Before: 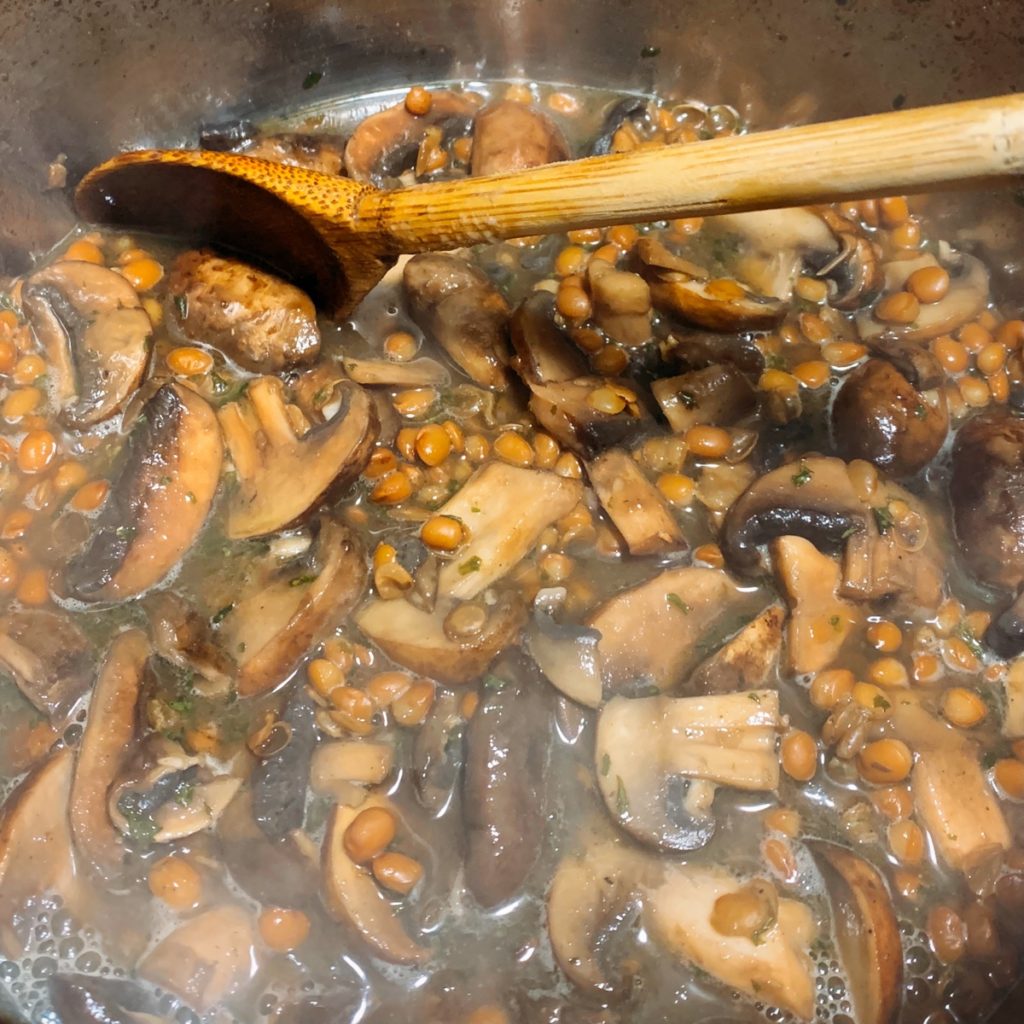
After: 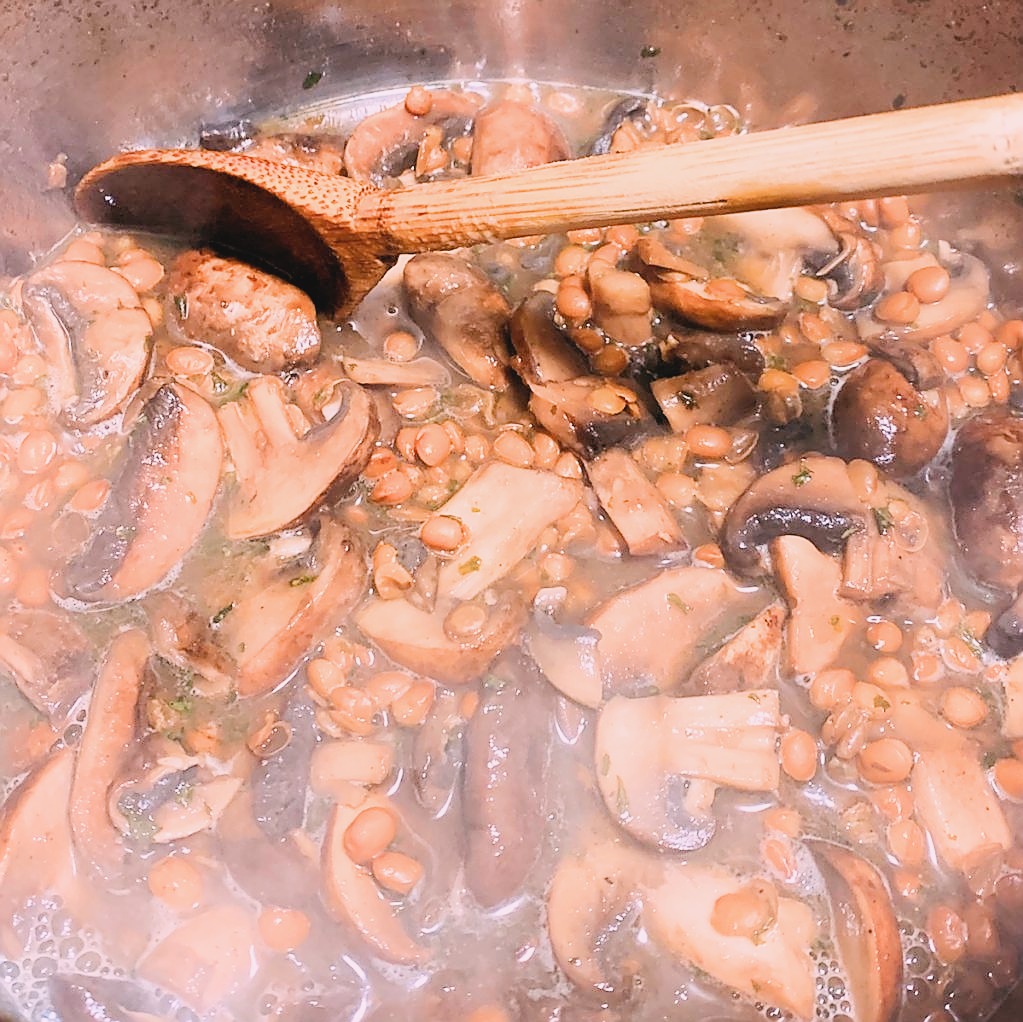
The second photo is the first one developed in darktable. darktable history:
crop: top 0.05%, bottom 0.098%
filmic rgb: black relative exposure -7.65 EV, white relative exposure 4.56 EV, hardness 3.61
contrast brightness saturation: contrast -0.1, saturation -0.1
exposure: black level correction 0, exposure 1.2 EV, compensate exposure bias true, compensate highlight preservation false
shadows and highlights: shadows 0, highlights 40
white balance: red 1.188, blue 1.11
sharpen: radius 1.4, amount 1.25, threshold 0.7
